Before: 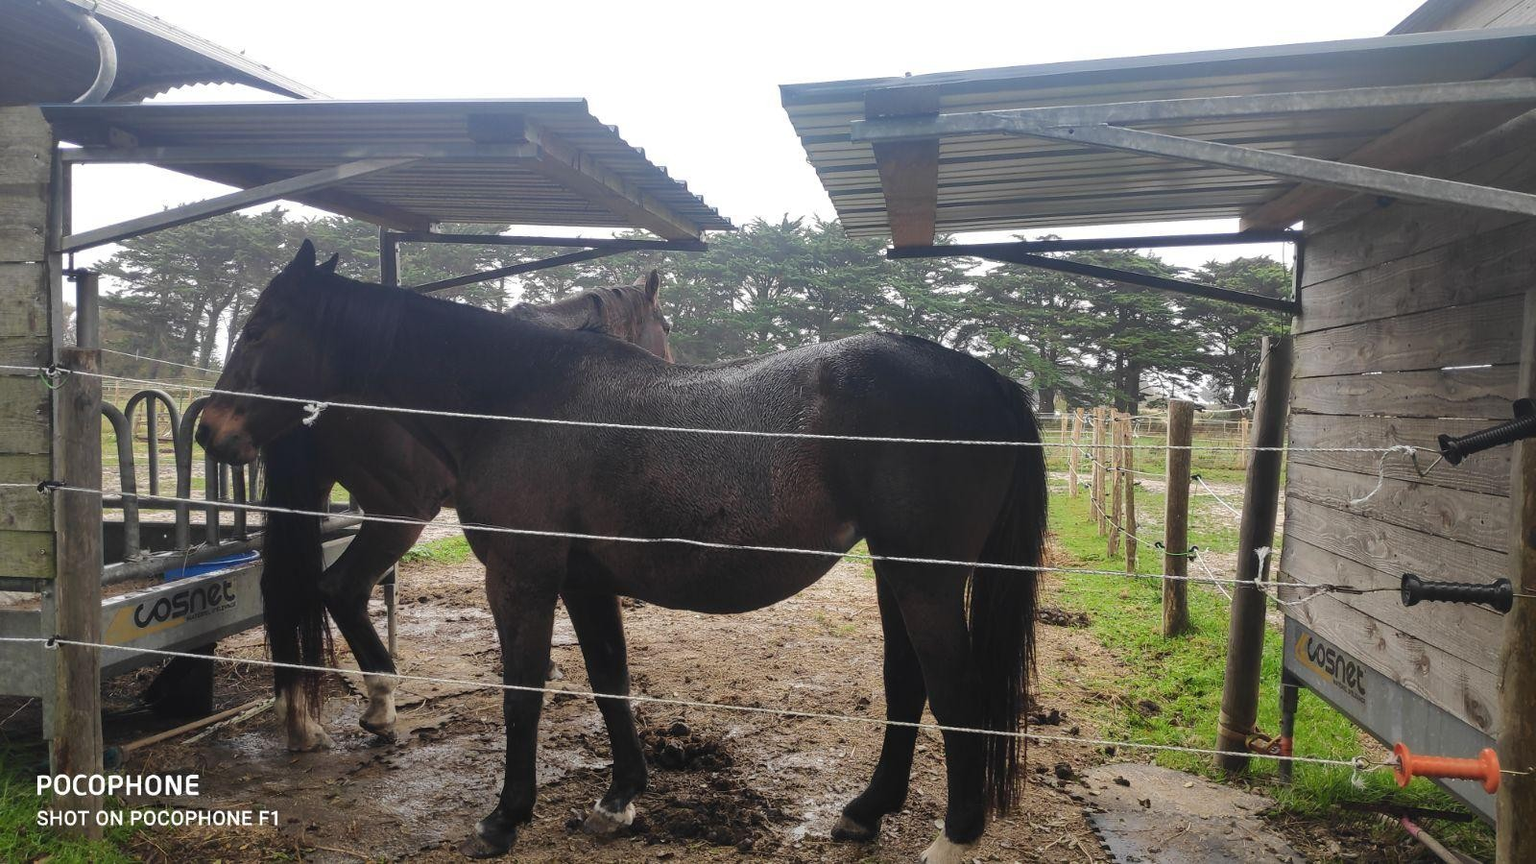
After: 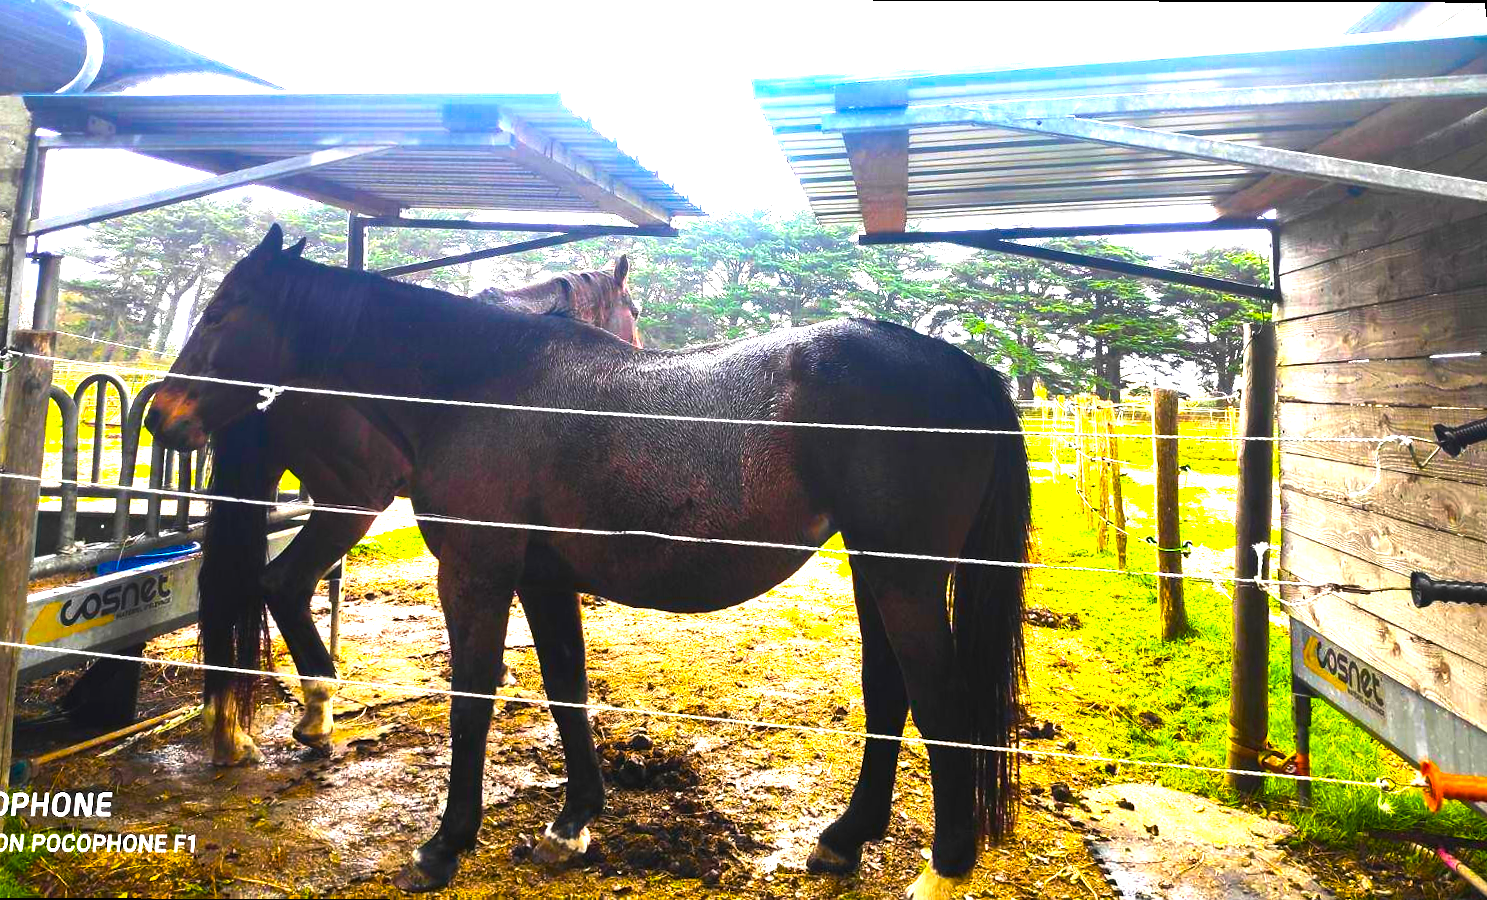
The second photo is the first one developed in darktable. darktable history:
rotate and perspective: rotation 0.215°, lens shift (vertical) -0.139, crop left 0.069, crop right 0.939, crop top 0.002, crop bottom 0.996
color balance rgb: linear chroma grading › global chroma 20%, perceptual saturation grading › global saturation 65%, perceptual saturation grading › highlights 60%, perceptual saturation grading › mid-tones 50%, perceptual saturation grading › shadows 50%, perceptual brilliance grading › global brilliance 30%, perceptual brilliance grading › highlights 50%, perceptual brilliance grading › mid-tones 50%, perceptual brilliance grading › shadows -22%, global vibrance 20%
